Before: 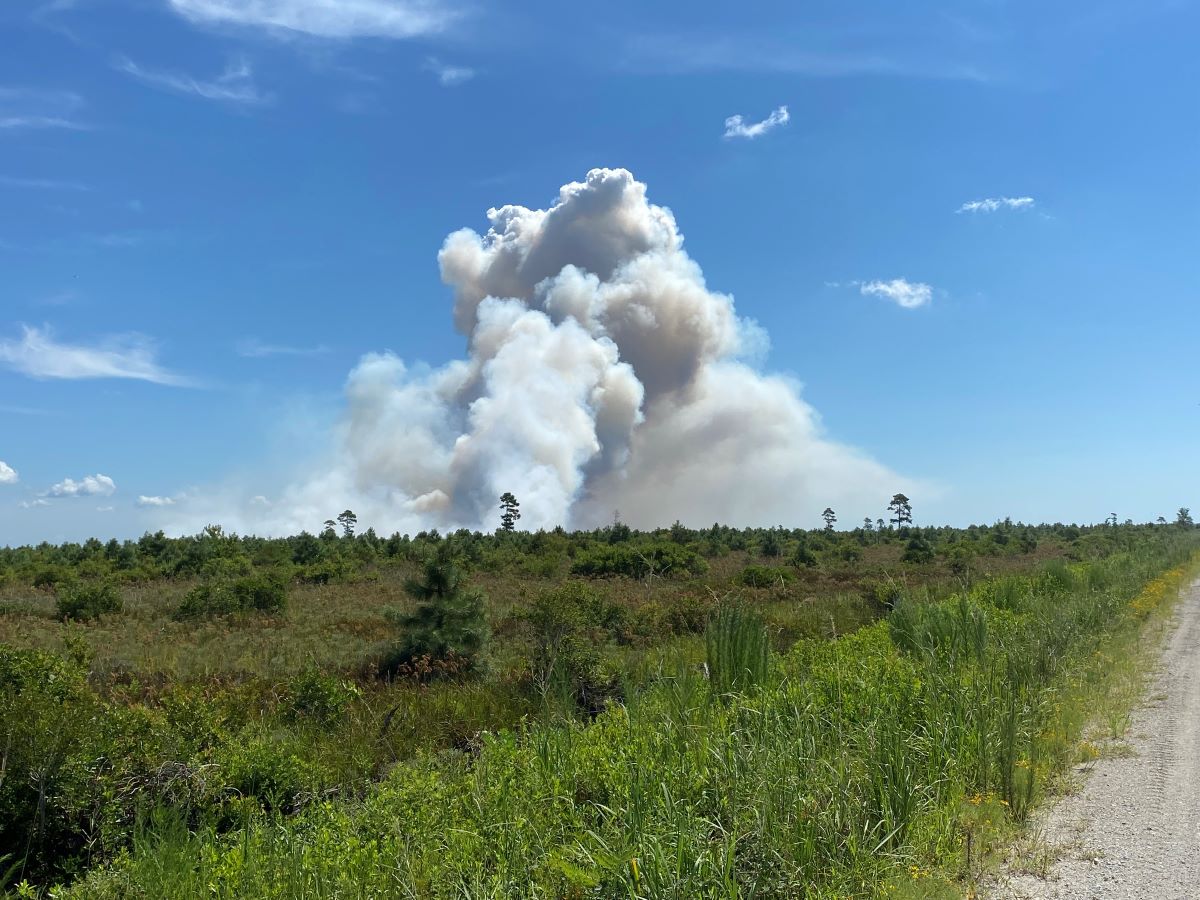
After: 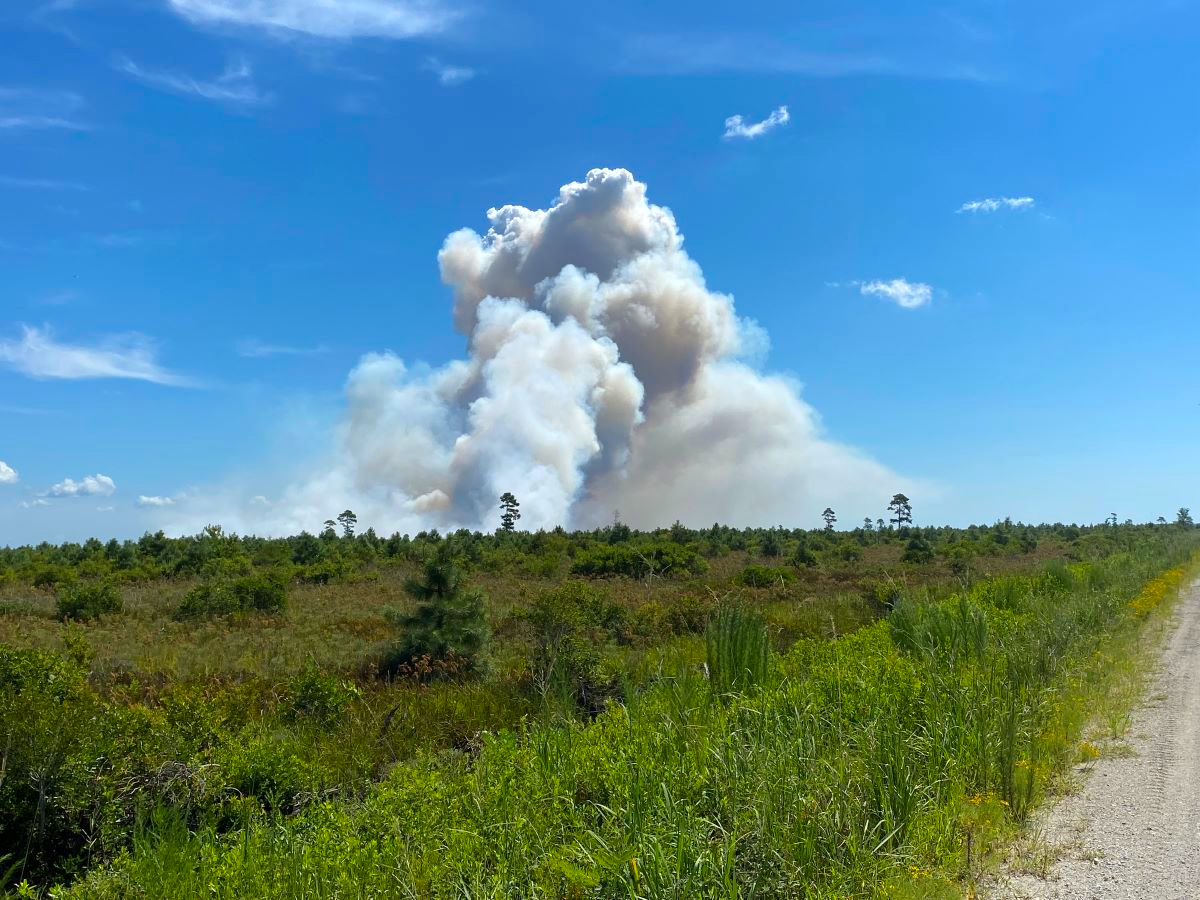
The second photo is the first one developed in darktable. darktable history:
tone equalizer: on, module defaults
color balance rgb: perceptual saturation grading › global saturation 20%, global vibrance 20%
